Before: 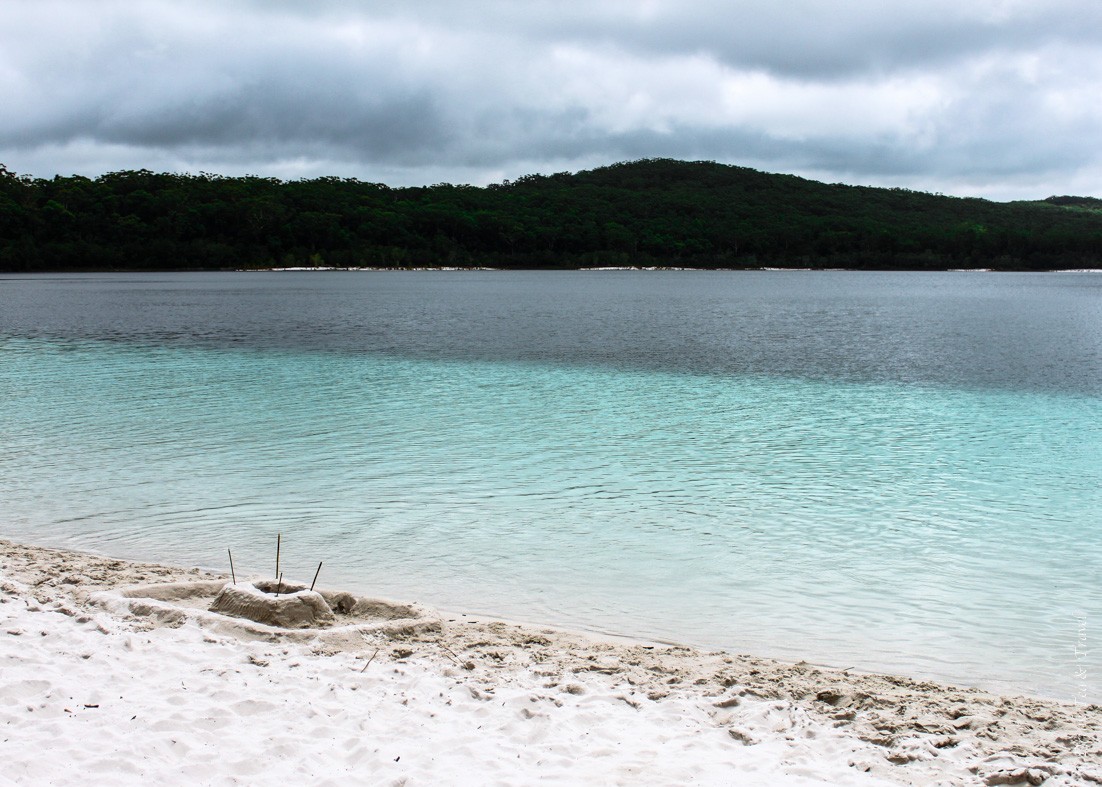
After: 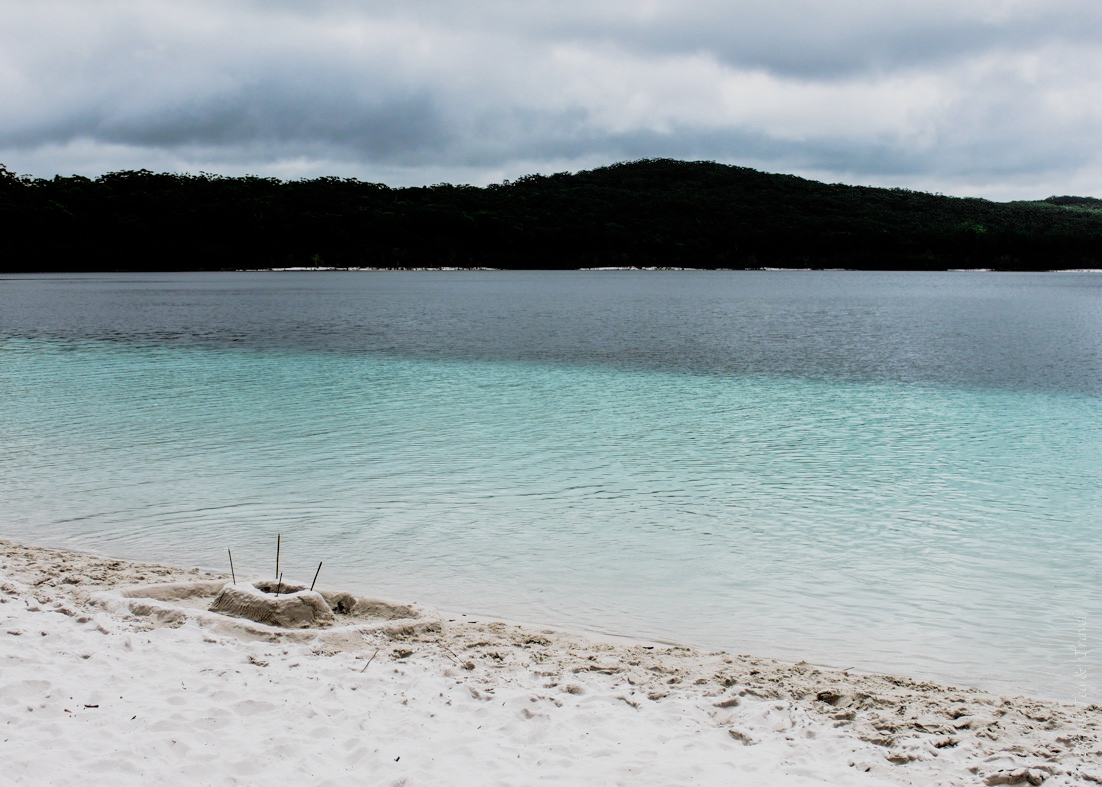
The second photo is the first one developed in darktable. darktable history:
filmic rgb: black relative exposure -7.75 EV, white relative exposure 4.37 EV, hardness 3.76, latitude 49.4%, contrast 1.101, preserve chrominance RGB euclidean norm (legacy), color science v4 (2020)
